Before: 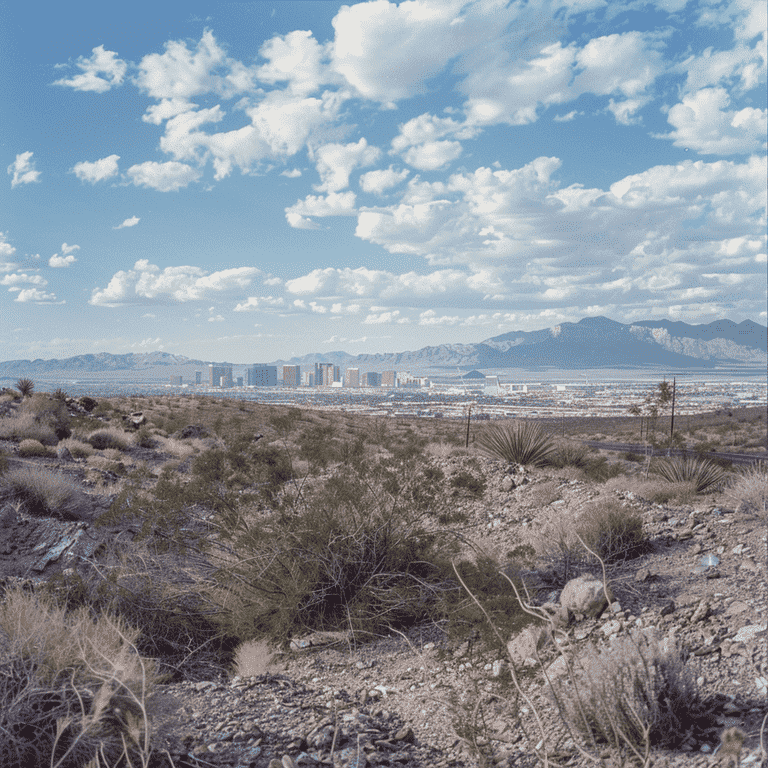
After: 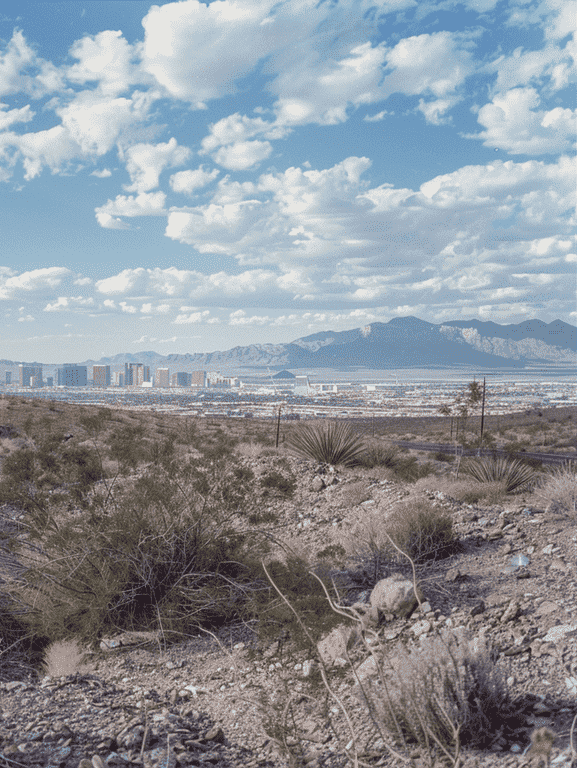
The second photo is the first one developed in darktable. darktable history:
crop and rotate: left 24.839%
